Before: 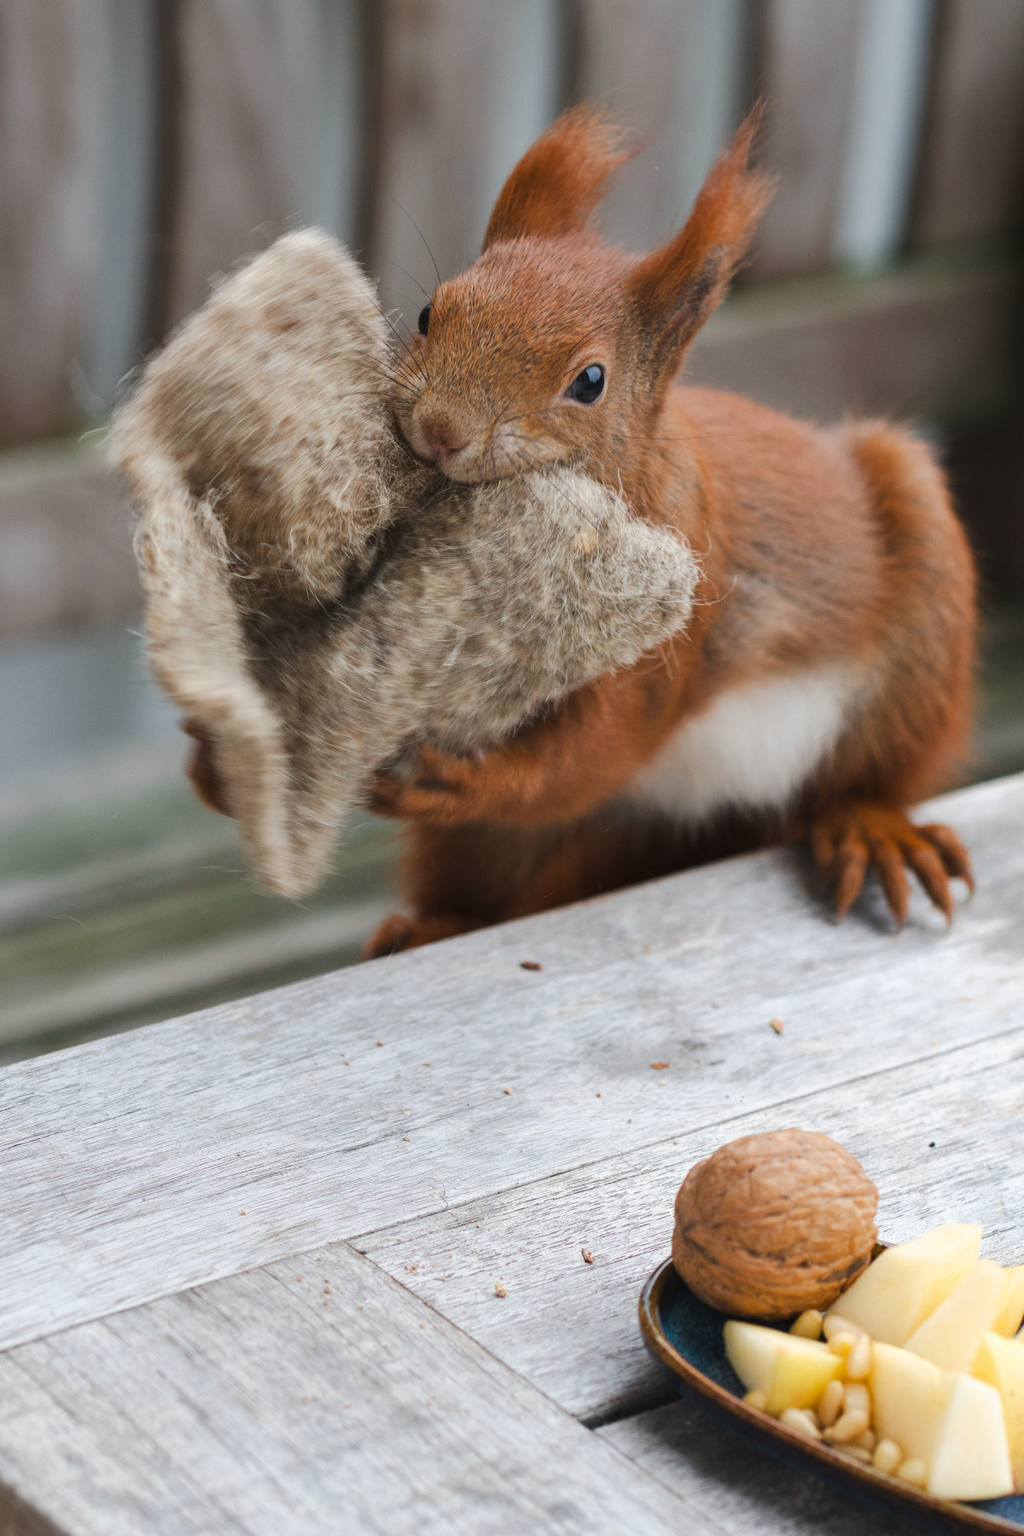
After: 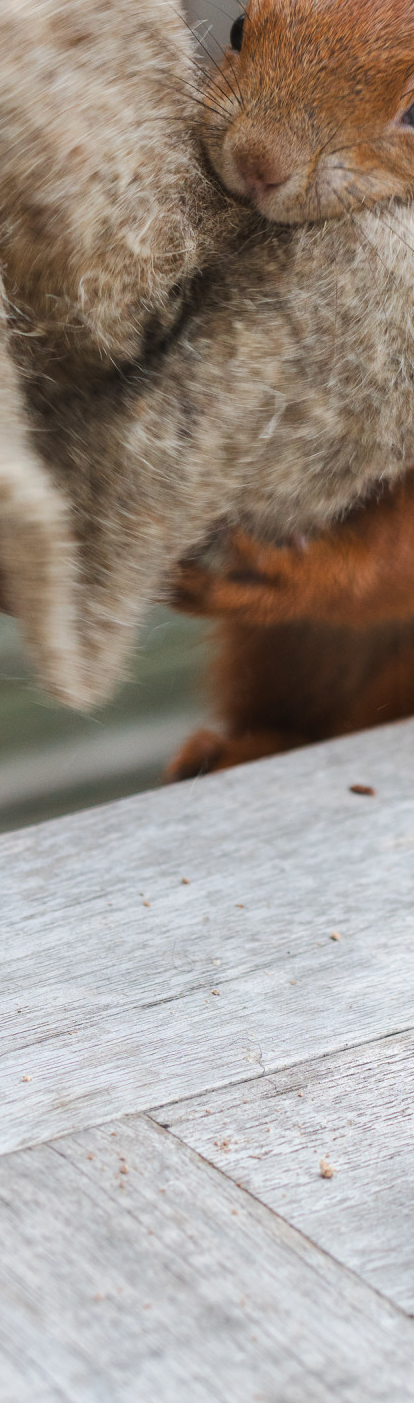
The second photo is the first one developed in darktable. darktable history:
crop and rotate: left 21.733%, top 19.046%, right 43.755%, bottom 2.985%
